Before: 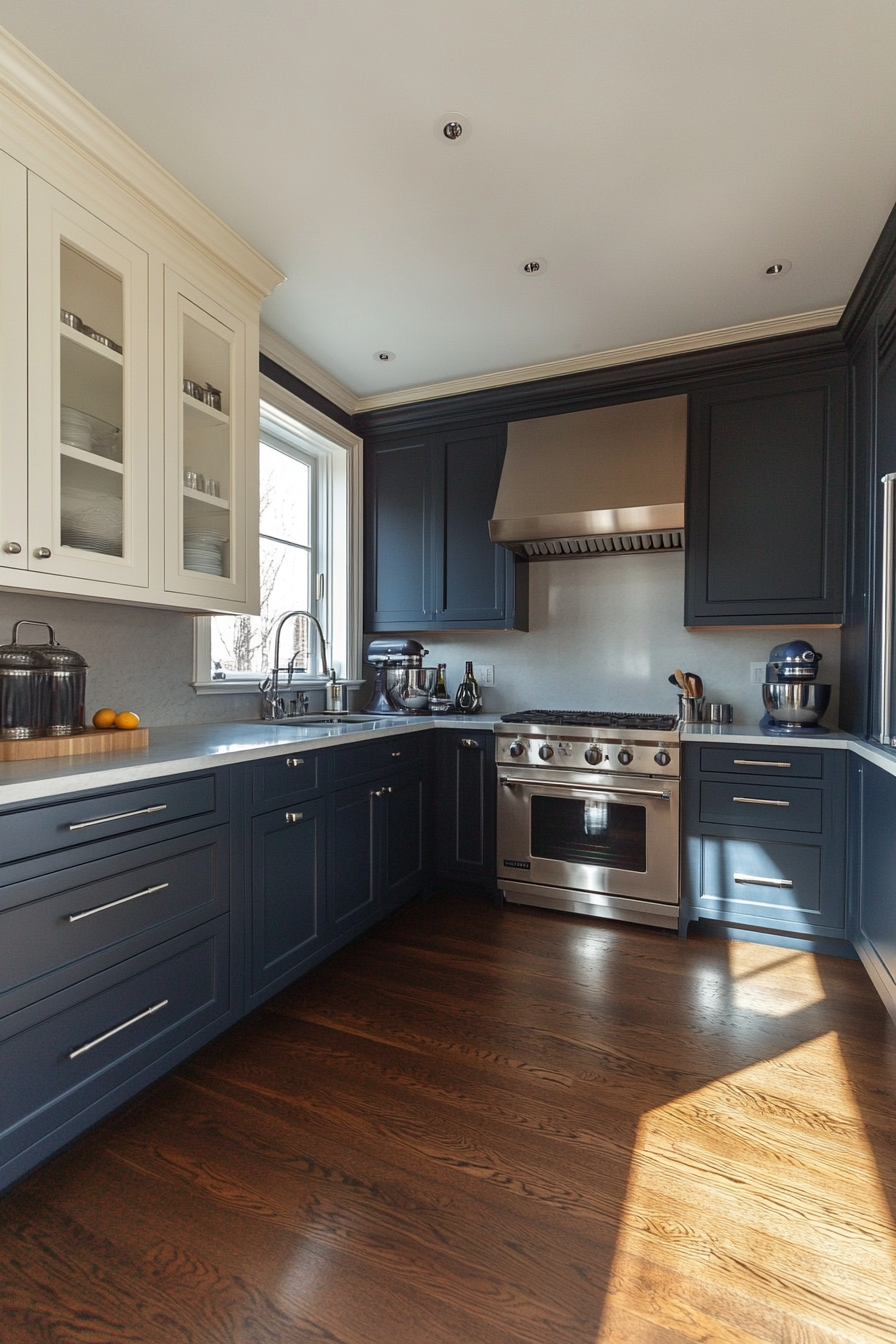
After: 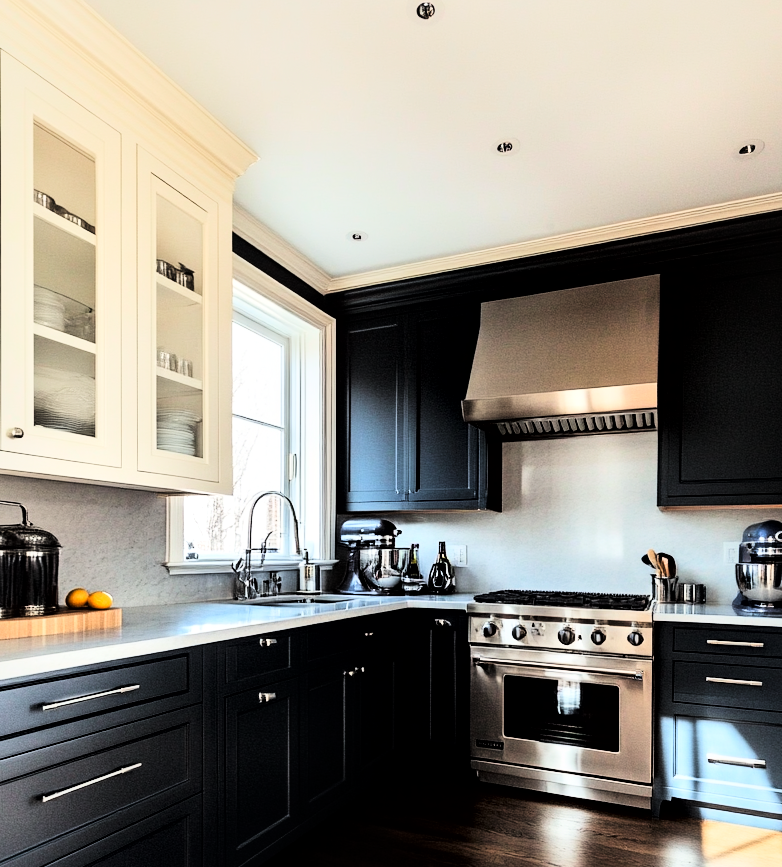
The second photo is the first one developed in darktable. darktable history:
crop: left 3.015%, top 8.969%, right 9.647%, bottom 26.457%
local contrast: mode bilateral grid, contrast 25, coarseness 47, detail 151%, midtone range 0.2
filmic rgb: black relative exposure -7.65 EV, white relative exposure 4.56 EV, hardness 3.61, color science v6 (2022)
tone curve: curves: ch0 [(0, 0) (0.16, 0.055) (0.506, 0.762) (1, 1.024)], color space Lab, linked channels, preserve colors none
